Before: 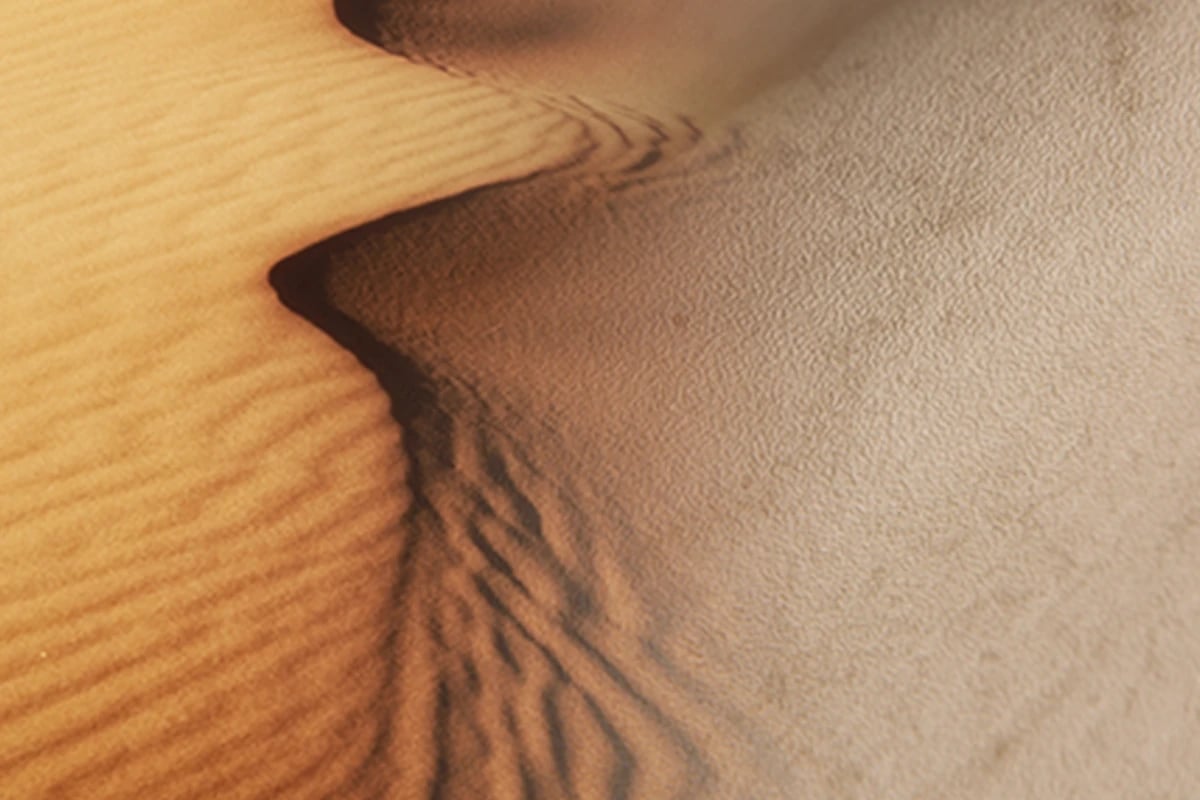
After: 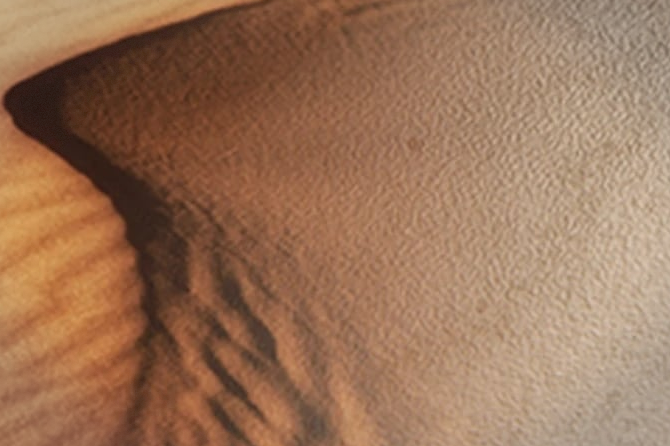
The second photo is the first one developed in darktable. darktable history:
crop and rotate: left 22.13%, top 22.054%, right 22.026%, bottom 22.102%
vignetting: fall-off start 91%, fall-off radius 39.39%, brightness -0.182, saturation -0.3, width/height ratio 1.219, shape 1.3, dithering 8-bit output, unbound false
